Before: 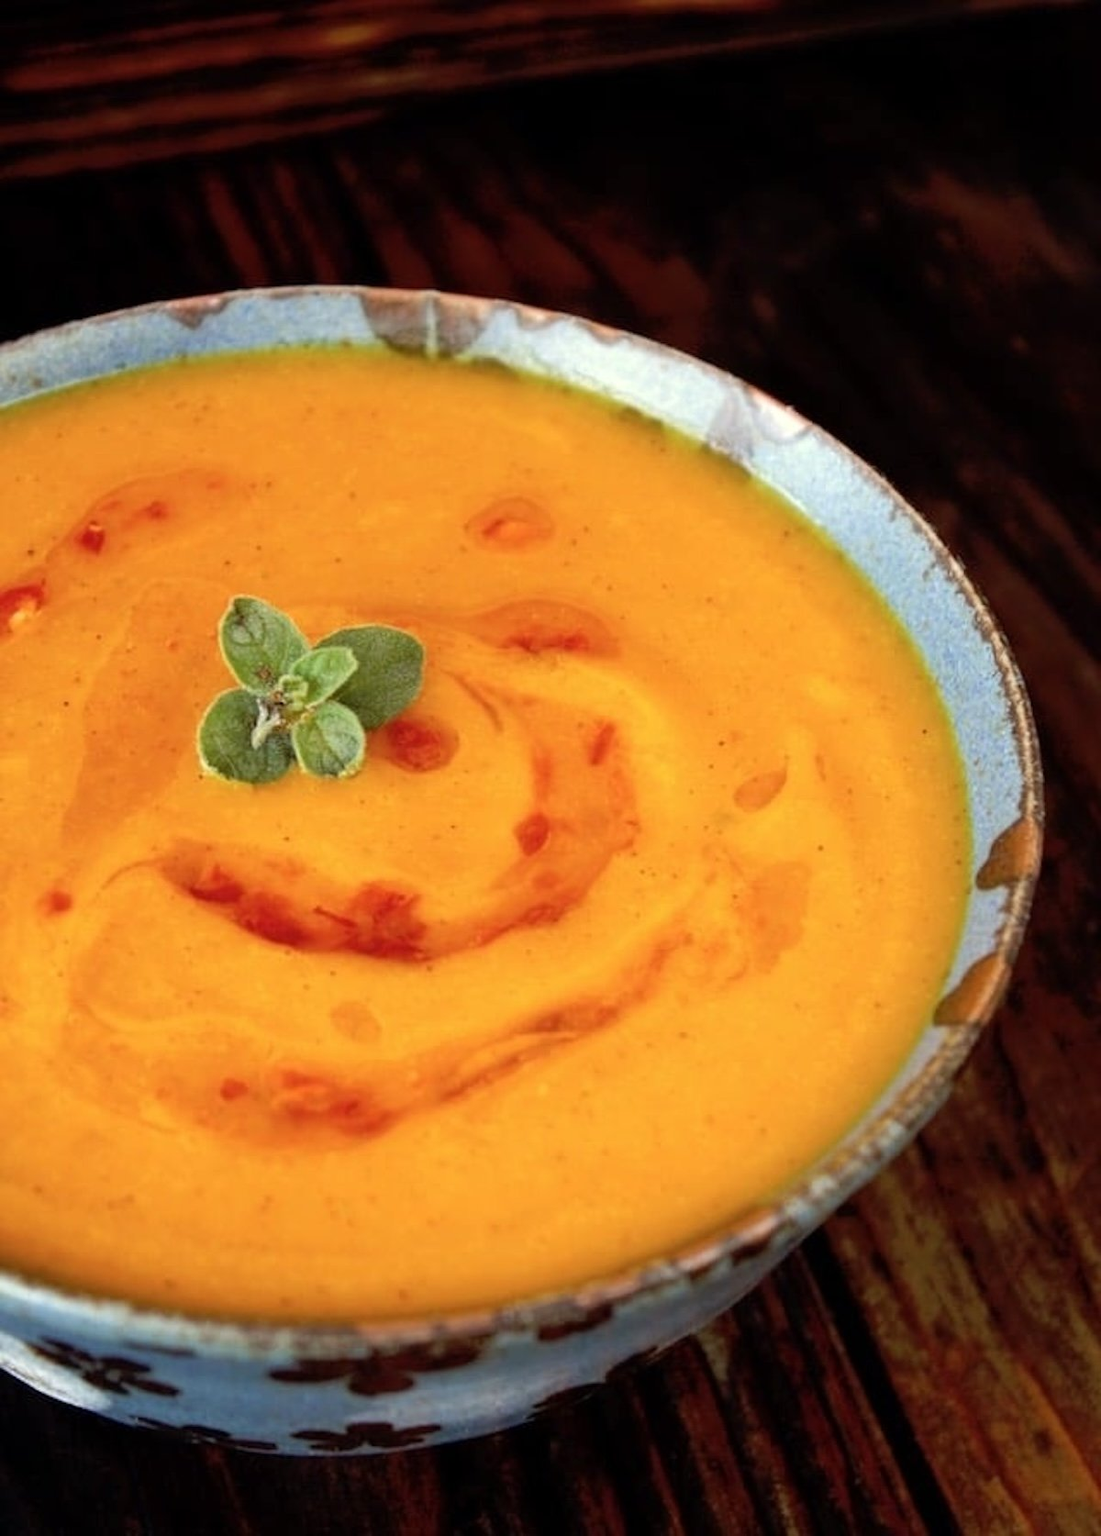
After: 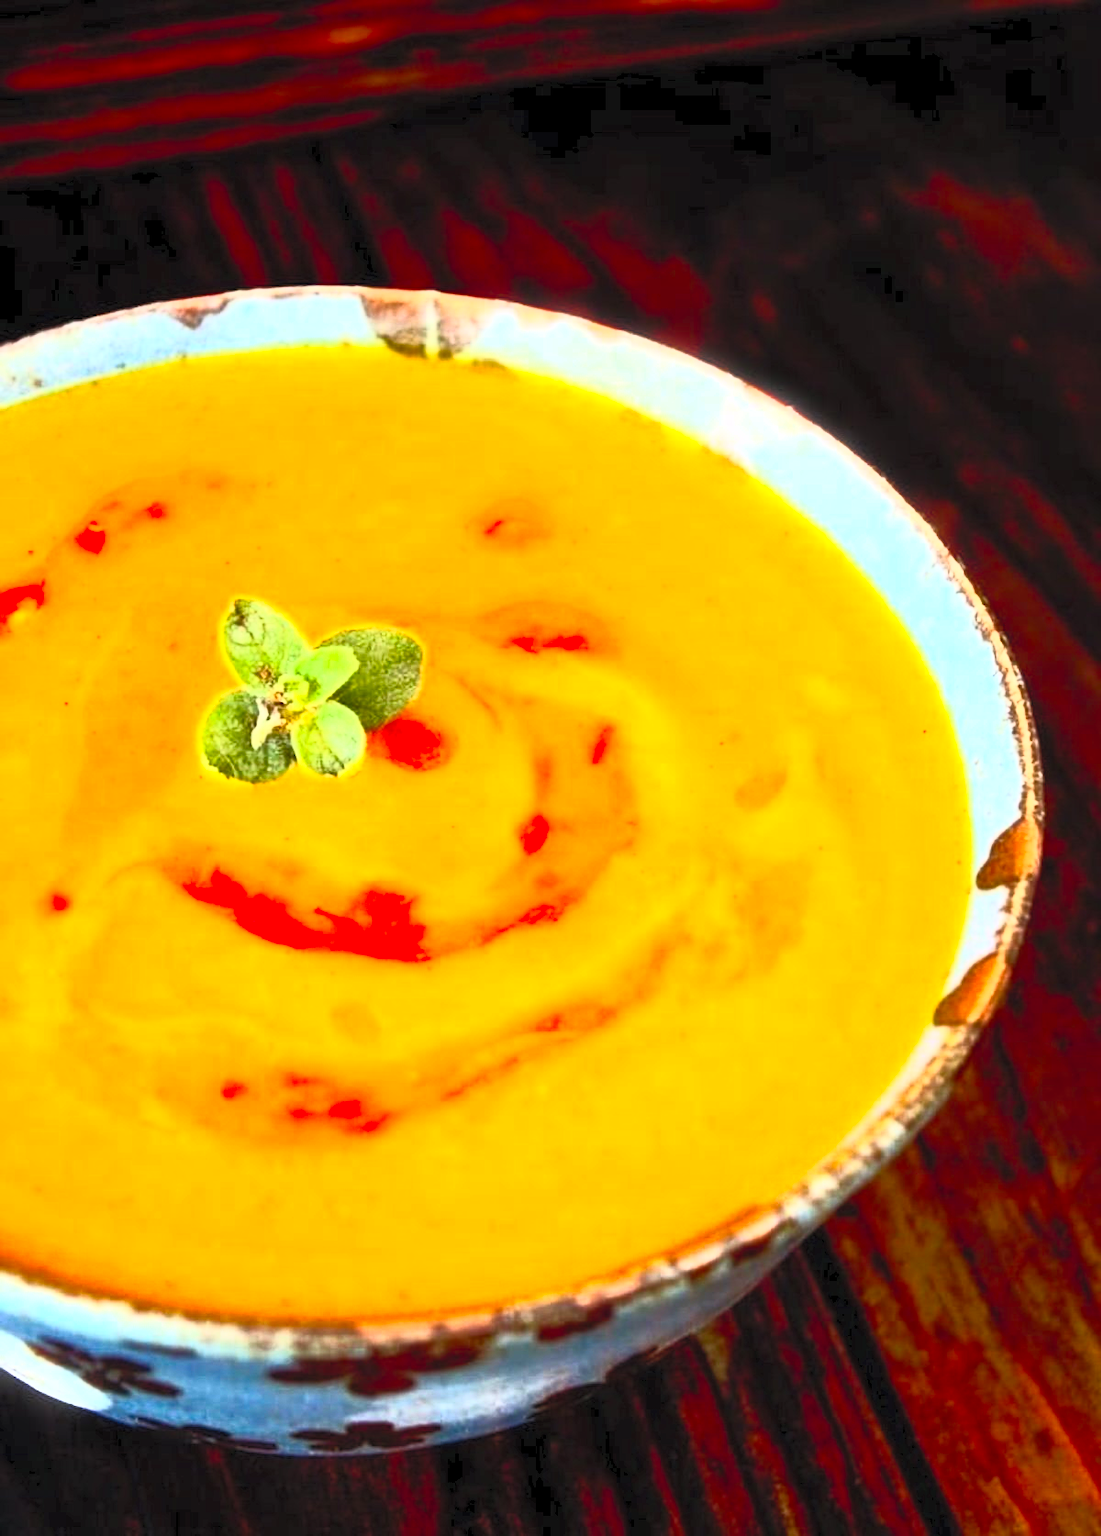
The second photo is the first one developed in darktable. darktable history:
contrast brightness saturation: contrast 1, brightness 1, saturation 1
bloom: size 3%, threshold 100%, strength 0%
